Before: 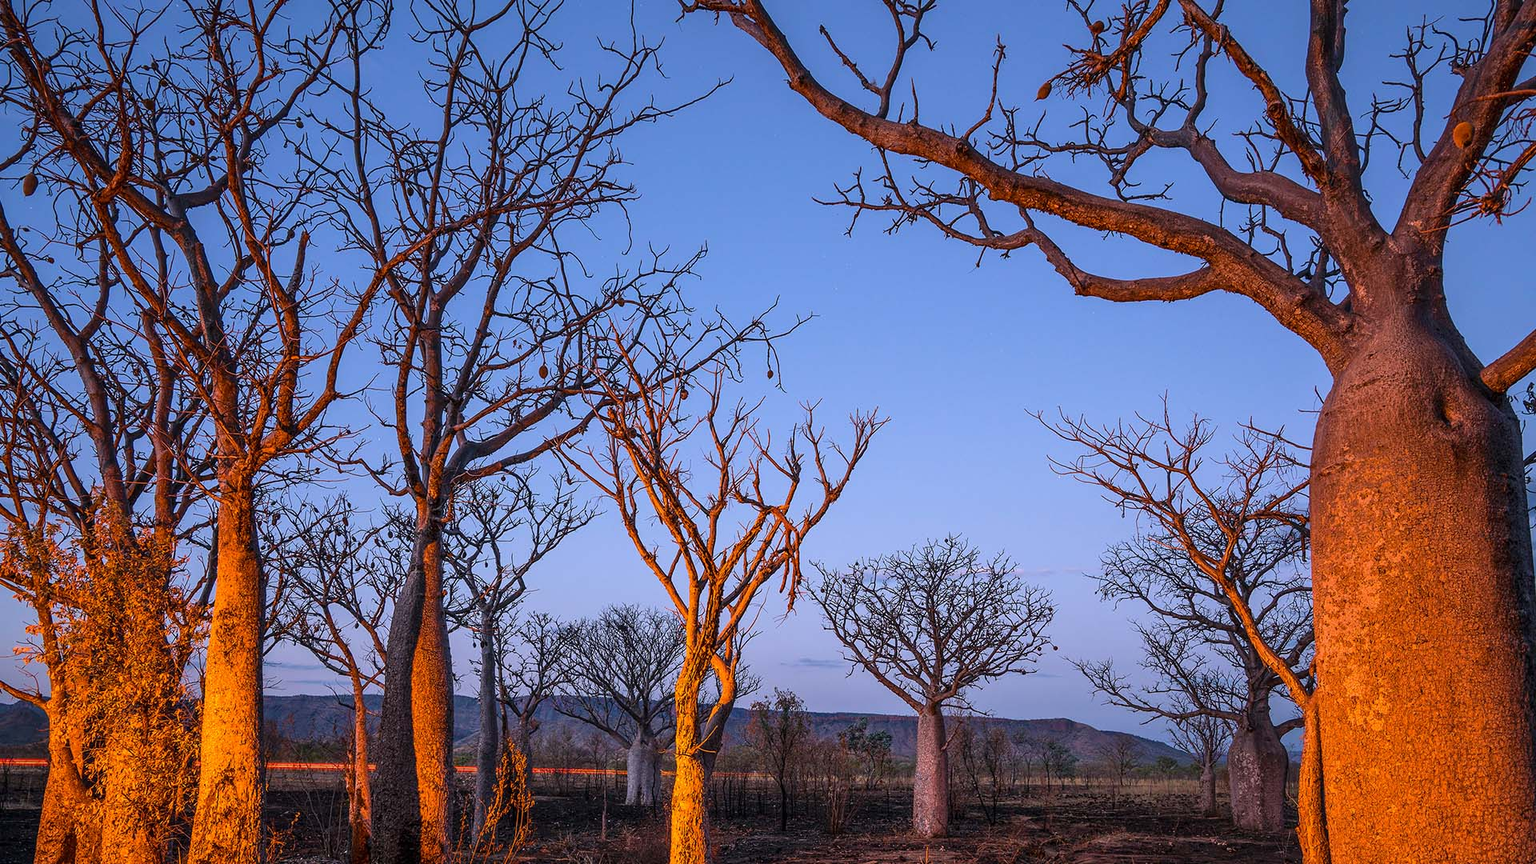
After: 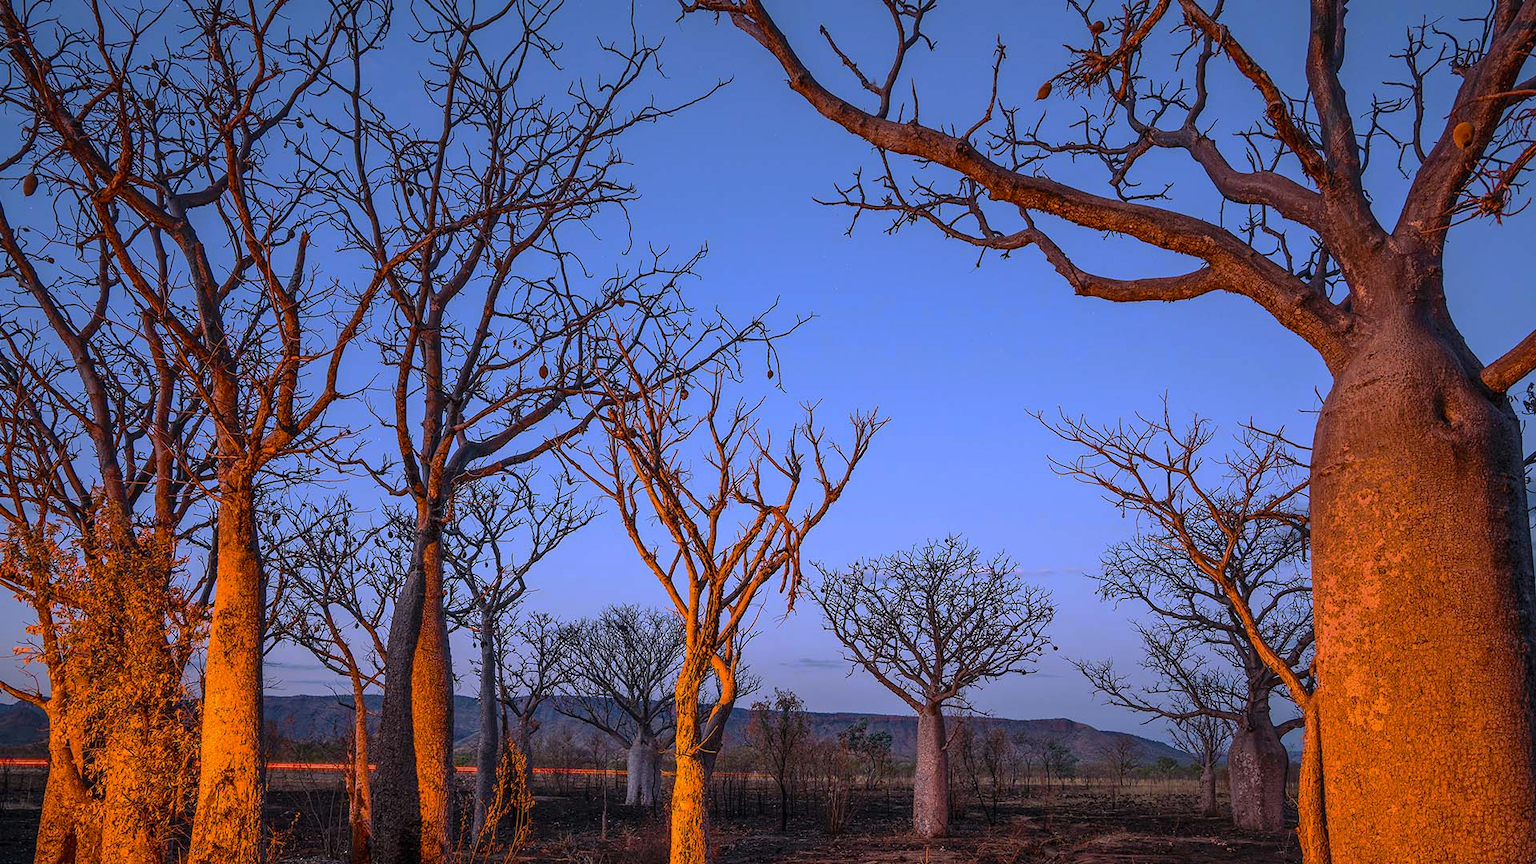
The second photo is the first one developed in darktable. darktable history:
base curve: curves: ch0 [(0, 0) (0.826, 0.587) (1, 1)], preserve colors none
contrast brightness saturation: contrast 0.205, brightness 0.164, saturation 0.221
